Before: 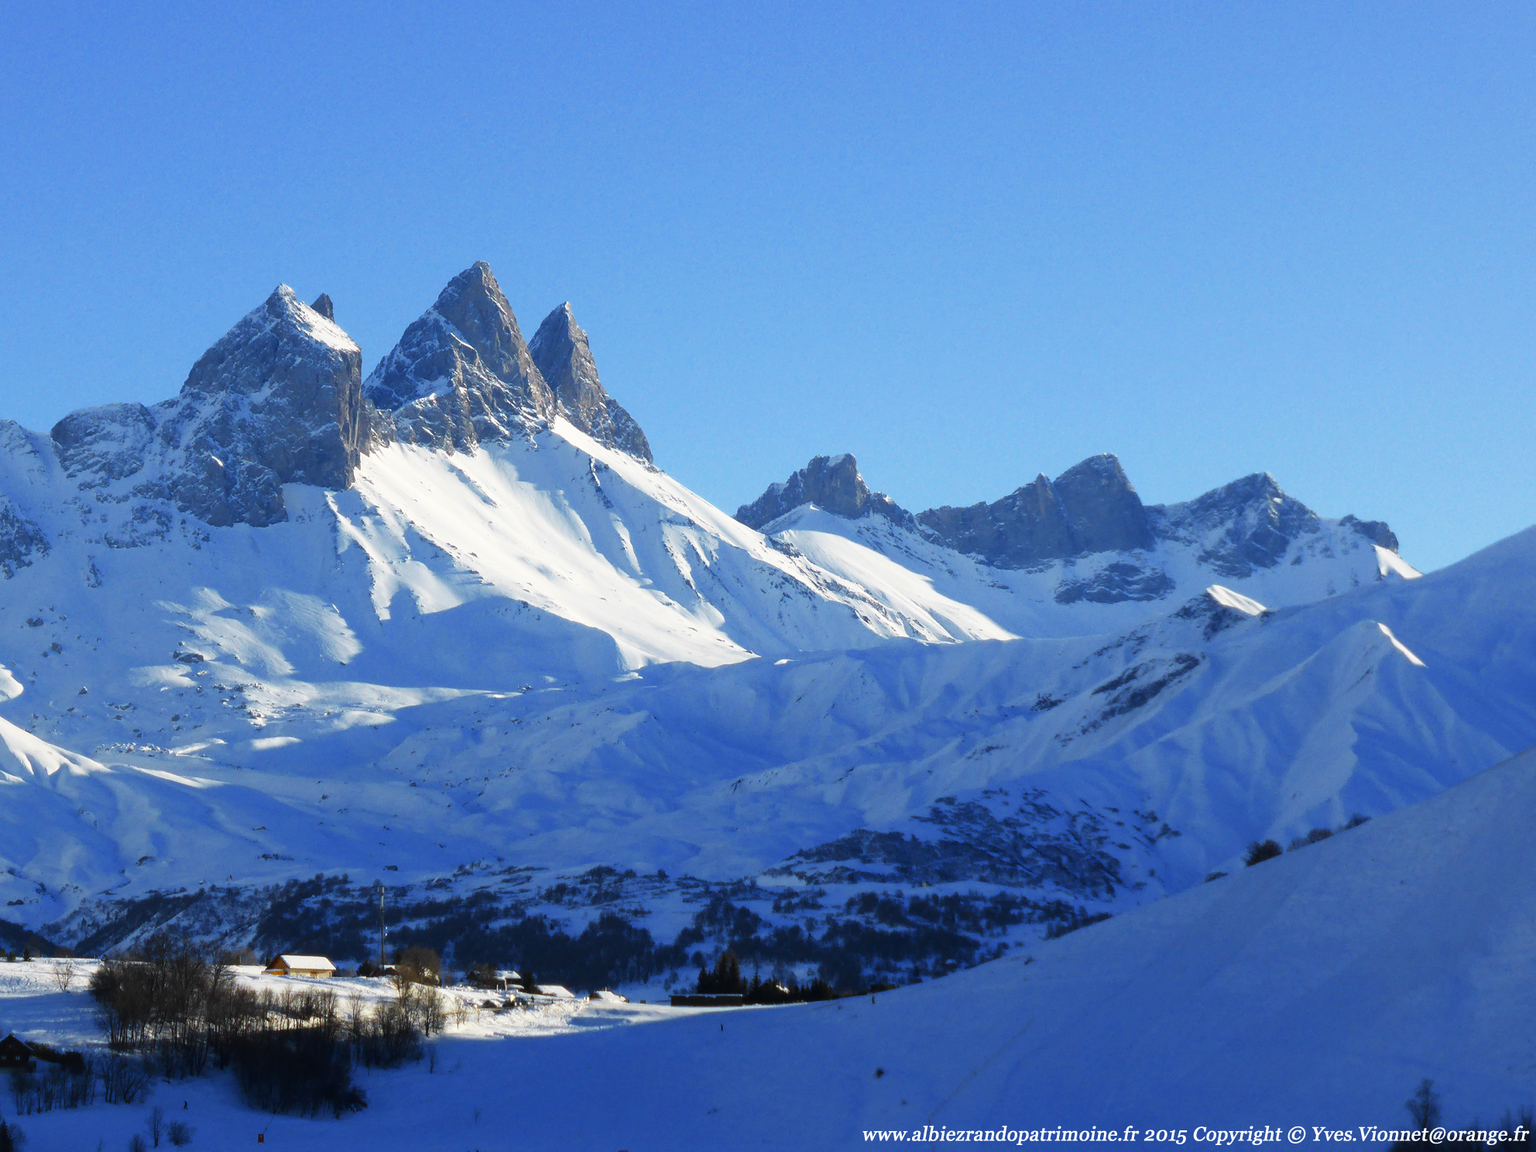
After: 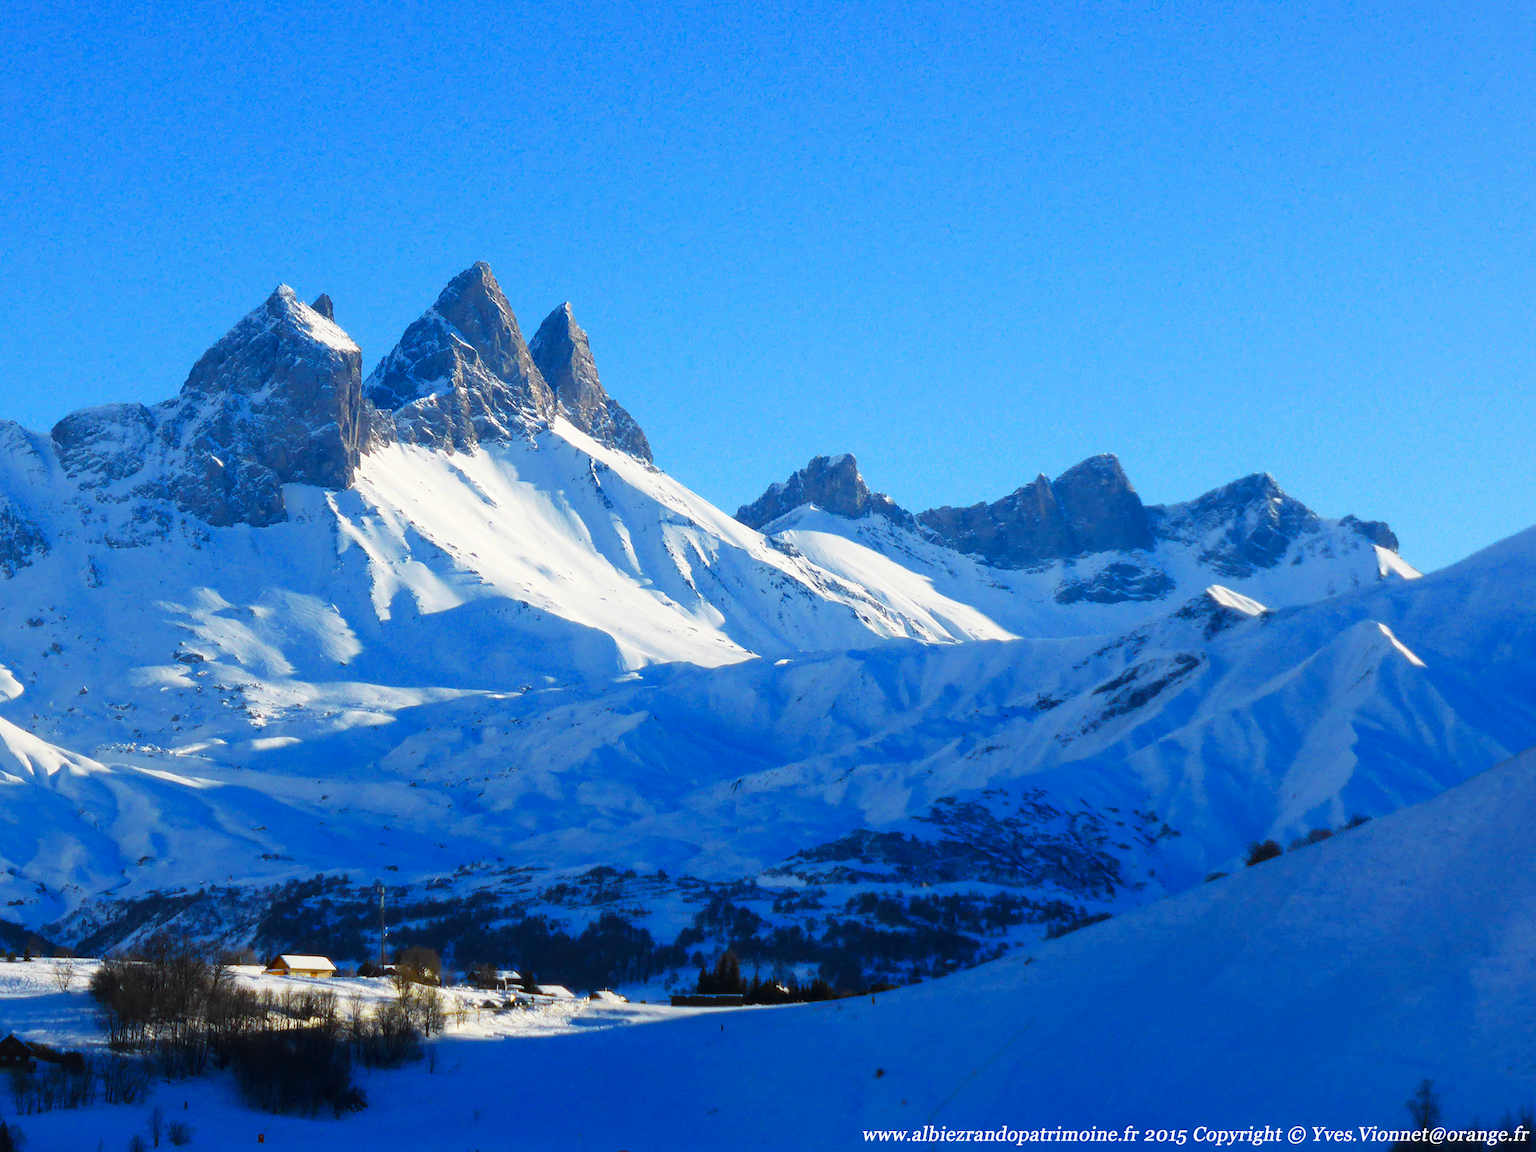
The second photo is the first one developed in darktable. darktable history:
color balance rgb: perceptual saturation grading › global saturation 30.64%, global vibrance 20%
